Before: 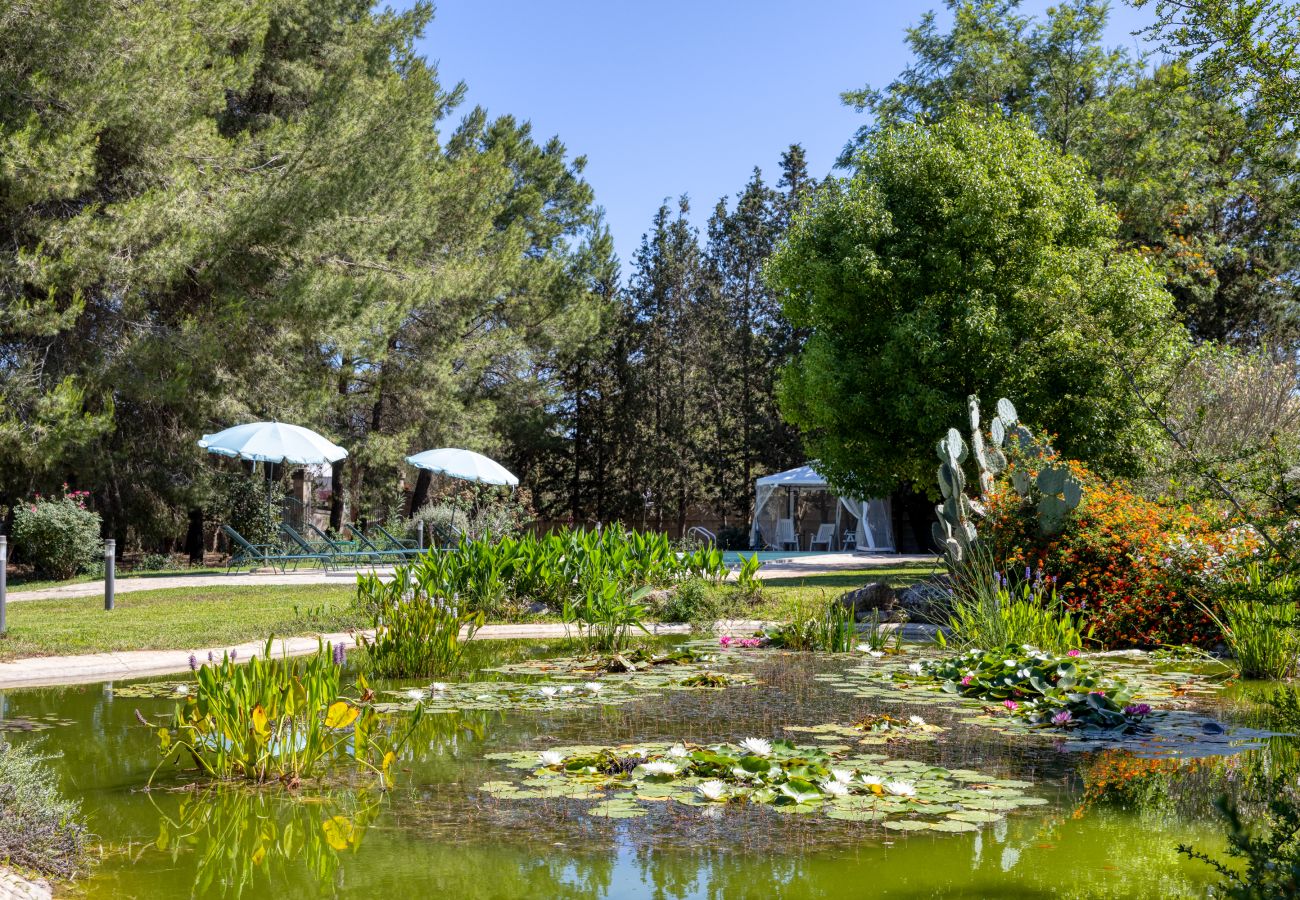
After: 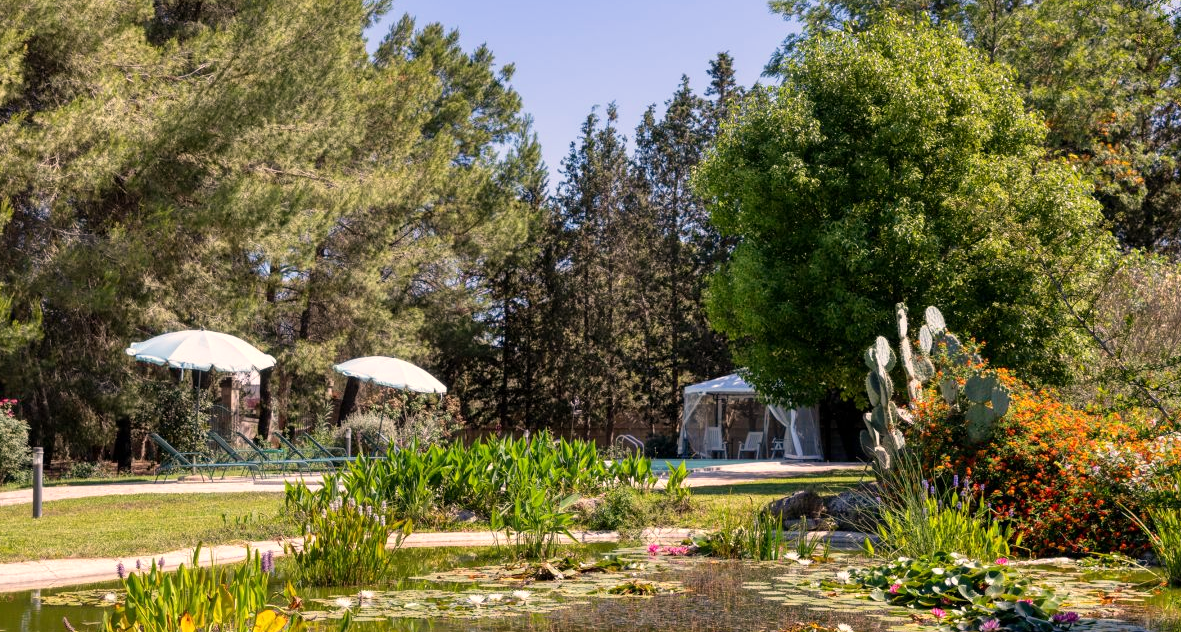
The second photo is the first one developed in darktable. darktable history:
white balance: red 1.127, blue 0.943
crop: left 5.596%, top 10.314%, right 3.534%, bottom 19.395%
